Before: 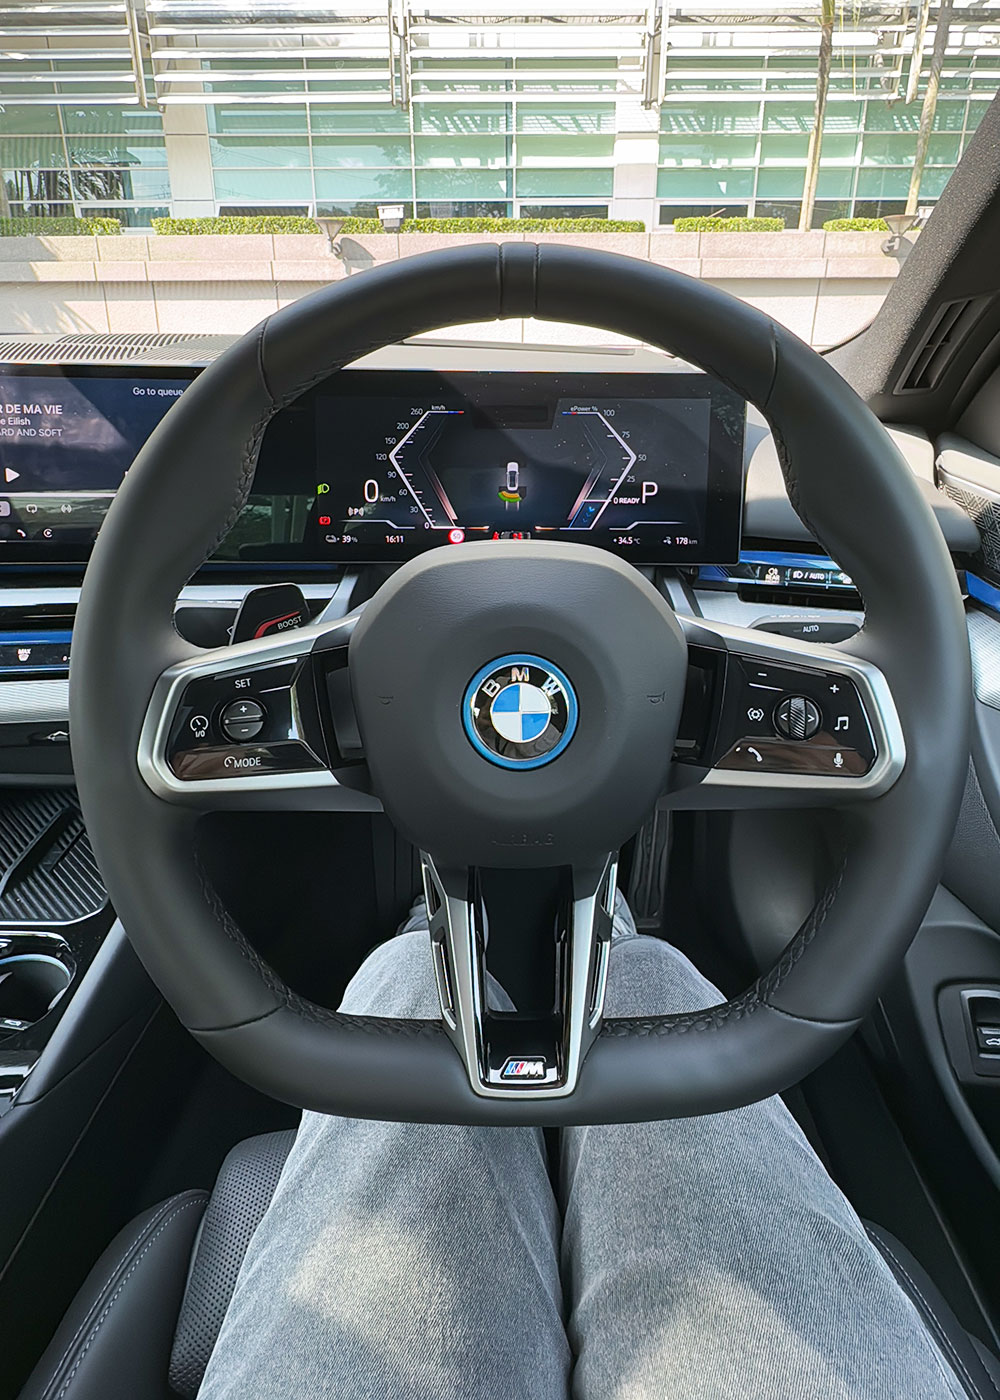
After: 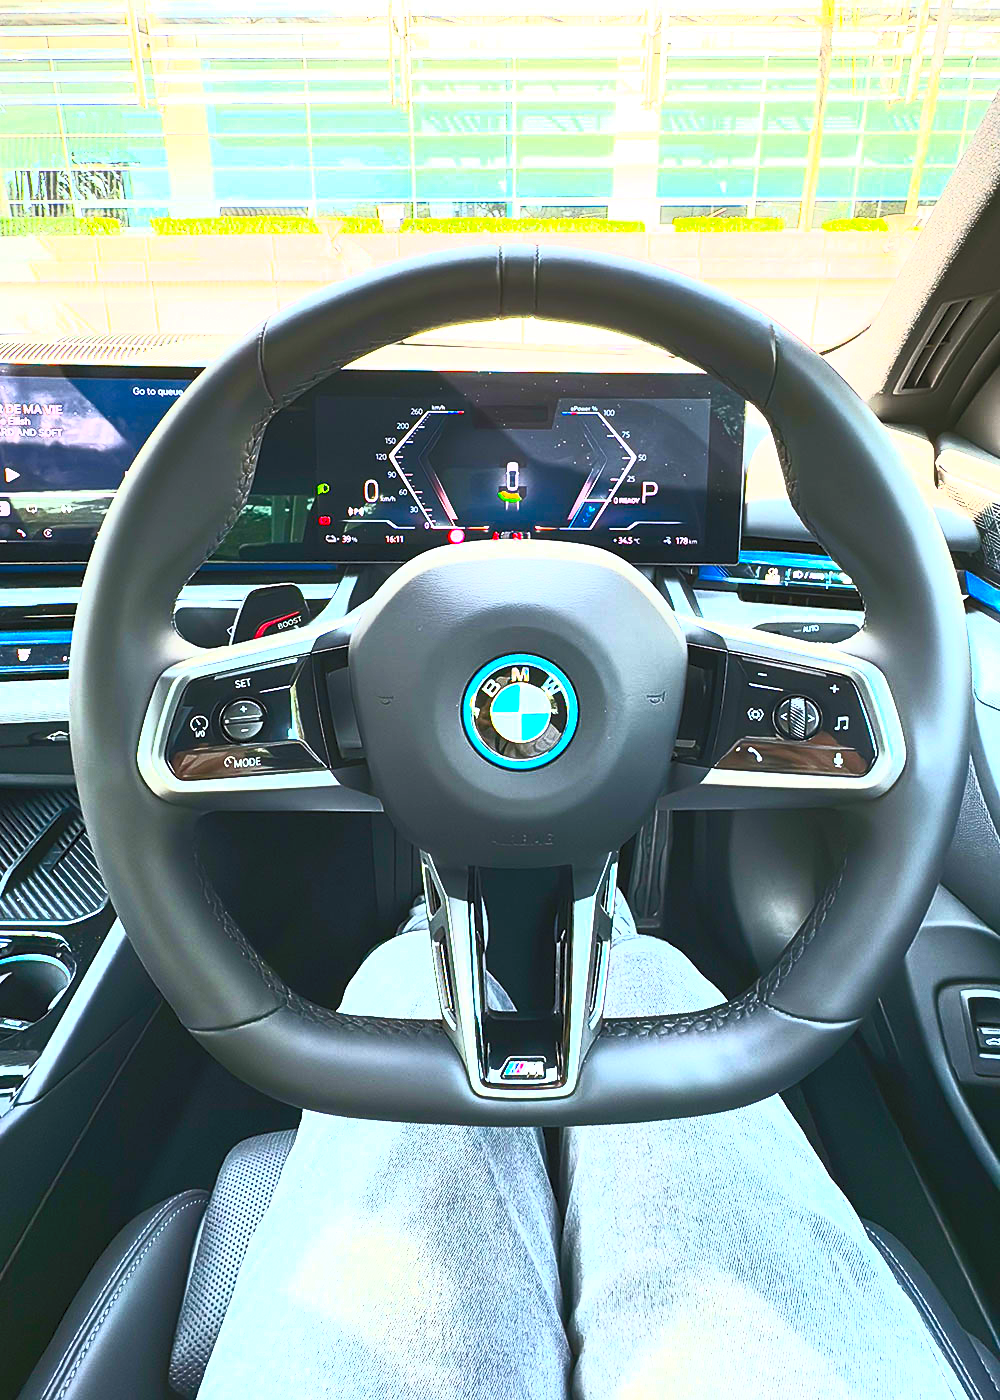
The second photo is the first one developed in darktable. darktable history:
exposure: black level correction 0.001, exposure 0.5 EV, compensate exposure bias true, compensate highlight preservation false
contrast brightness saturation: contrast 0.994, brightness 0.993, saturation 0.996
